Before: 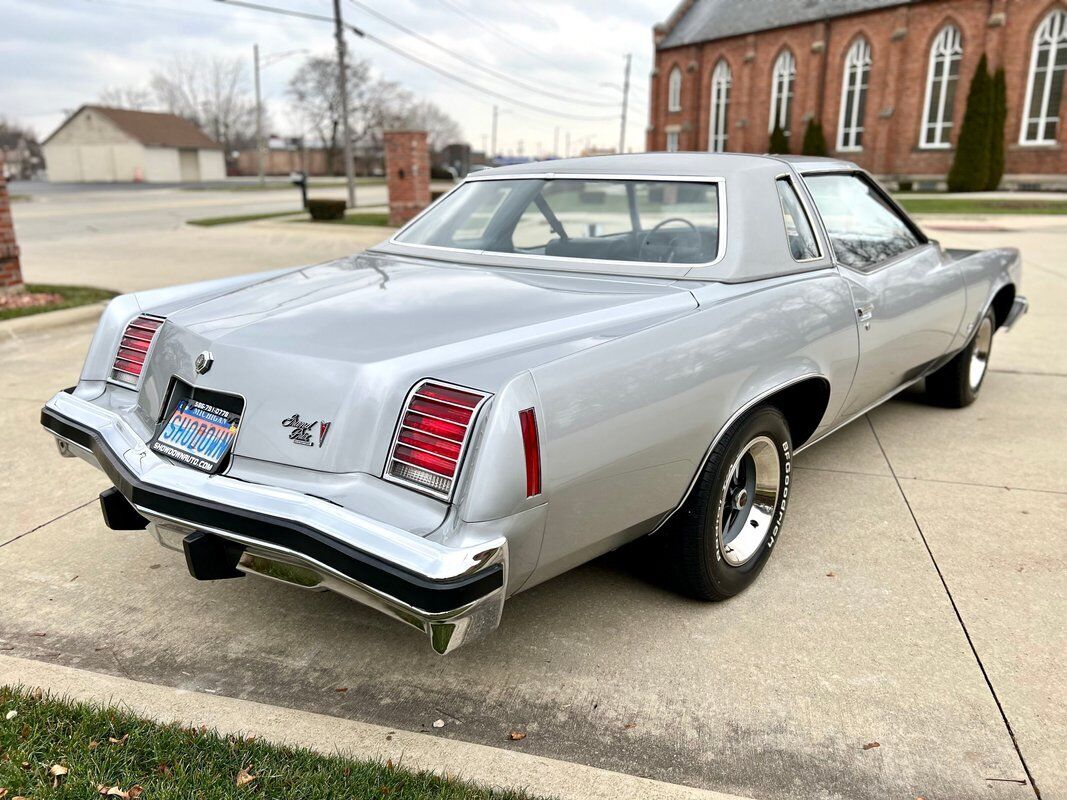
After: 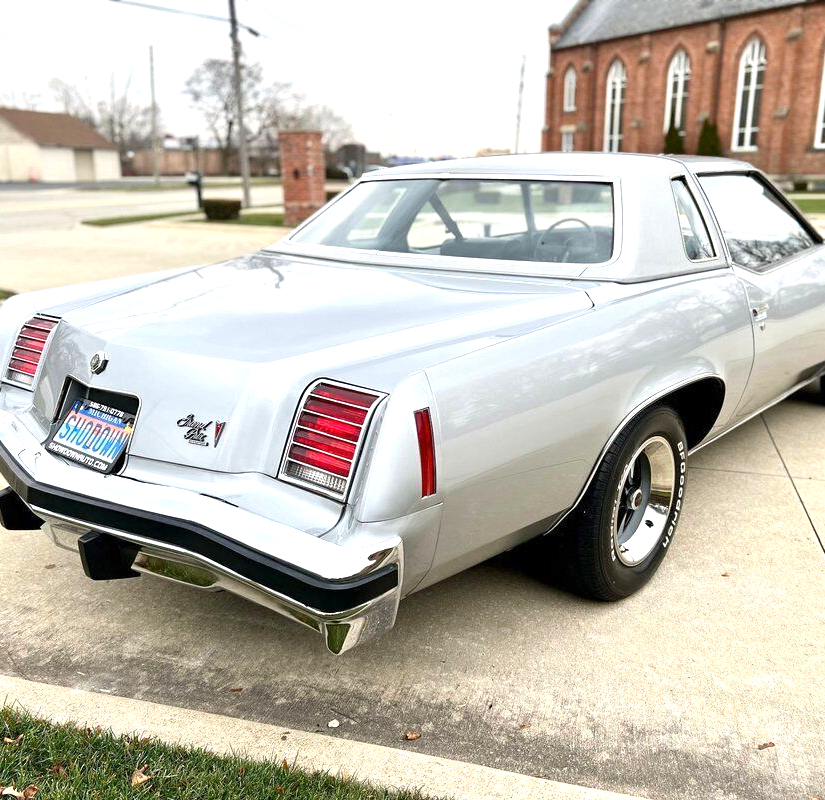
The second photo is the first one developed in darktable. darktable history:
crop: left 9.859%, right 12.738%
exposure: exposure 0.61 EV, compensate highlight preservation false
